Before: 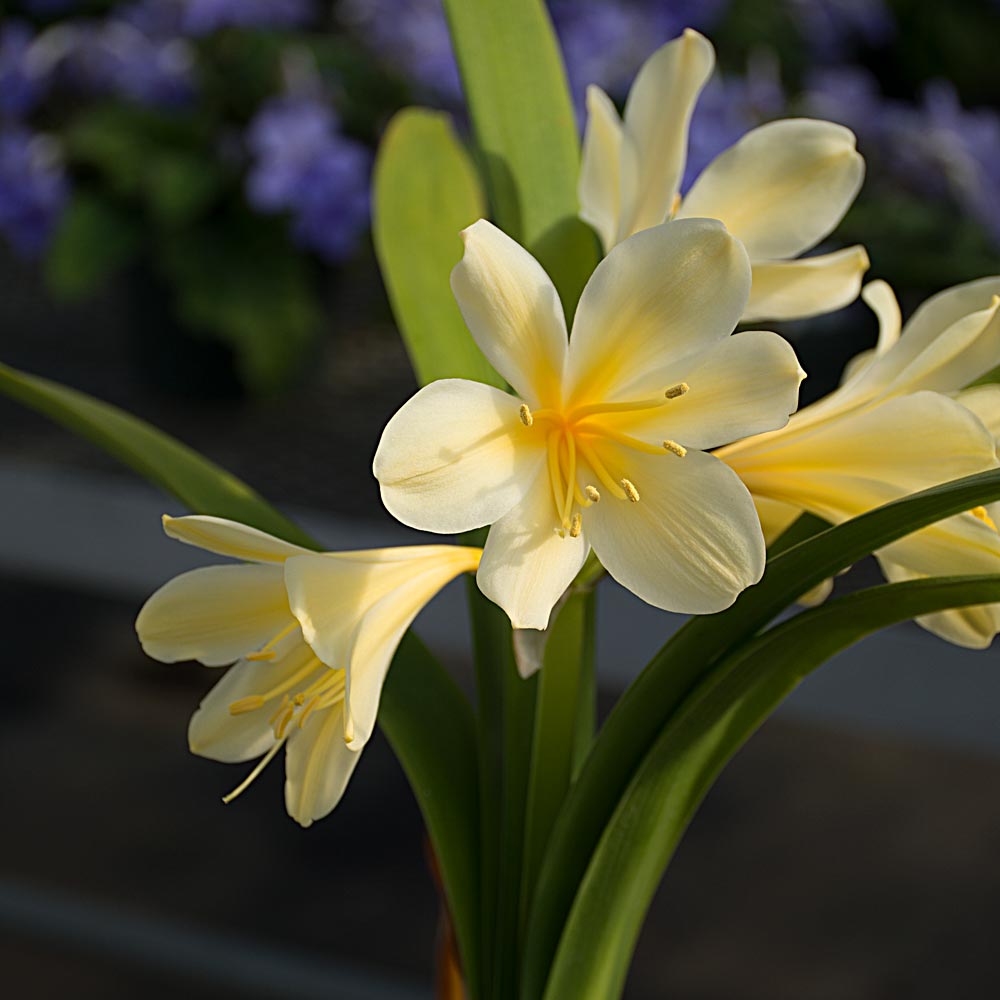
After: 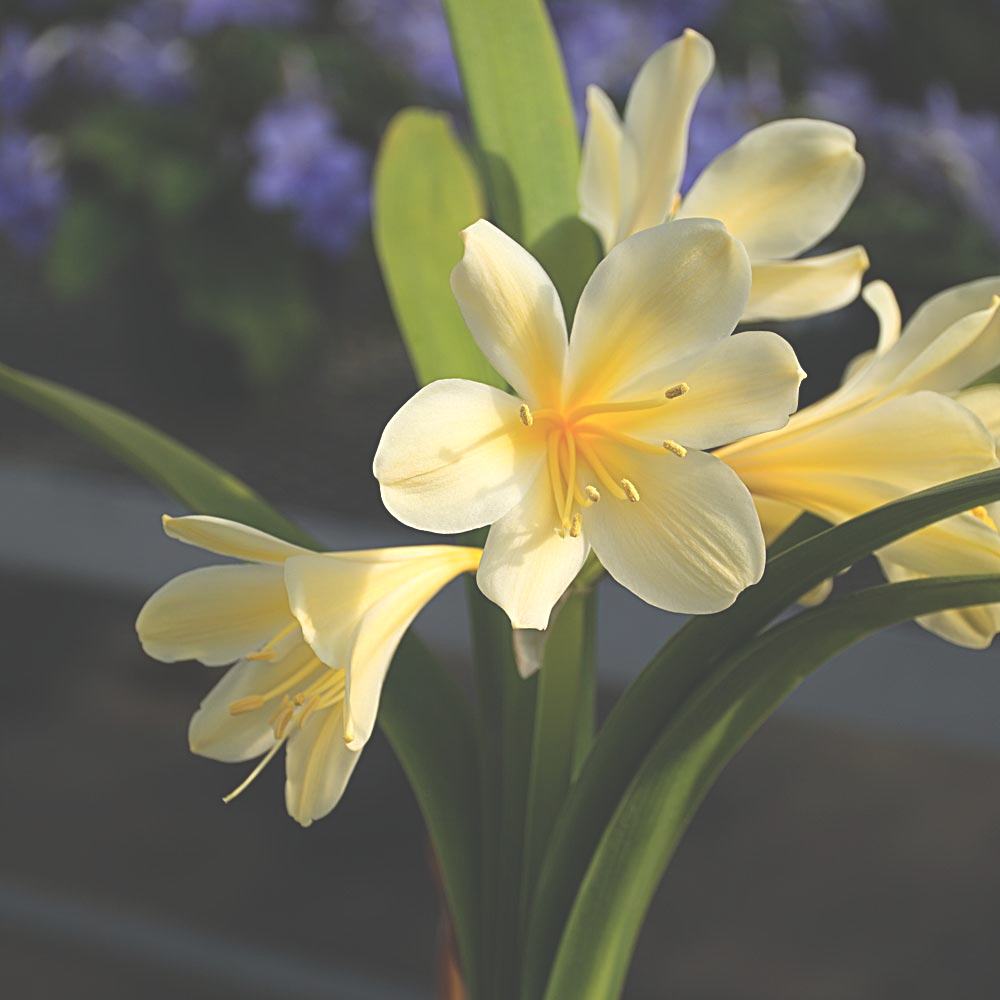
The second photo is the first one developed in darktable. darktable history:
exposure: black level correction -0.041, exposure 0.064 EV, compensate highlight preservation false
rgb levels: levels [[0.013, 0.434, 0.89], [0, 0.5, 1], [0, 0.5, 1]]
